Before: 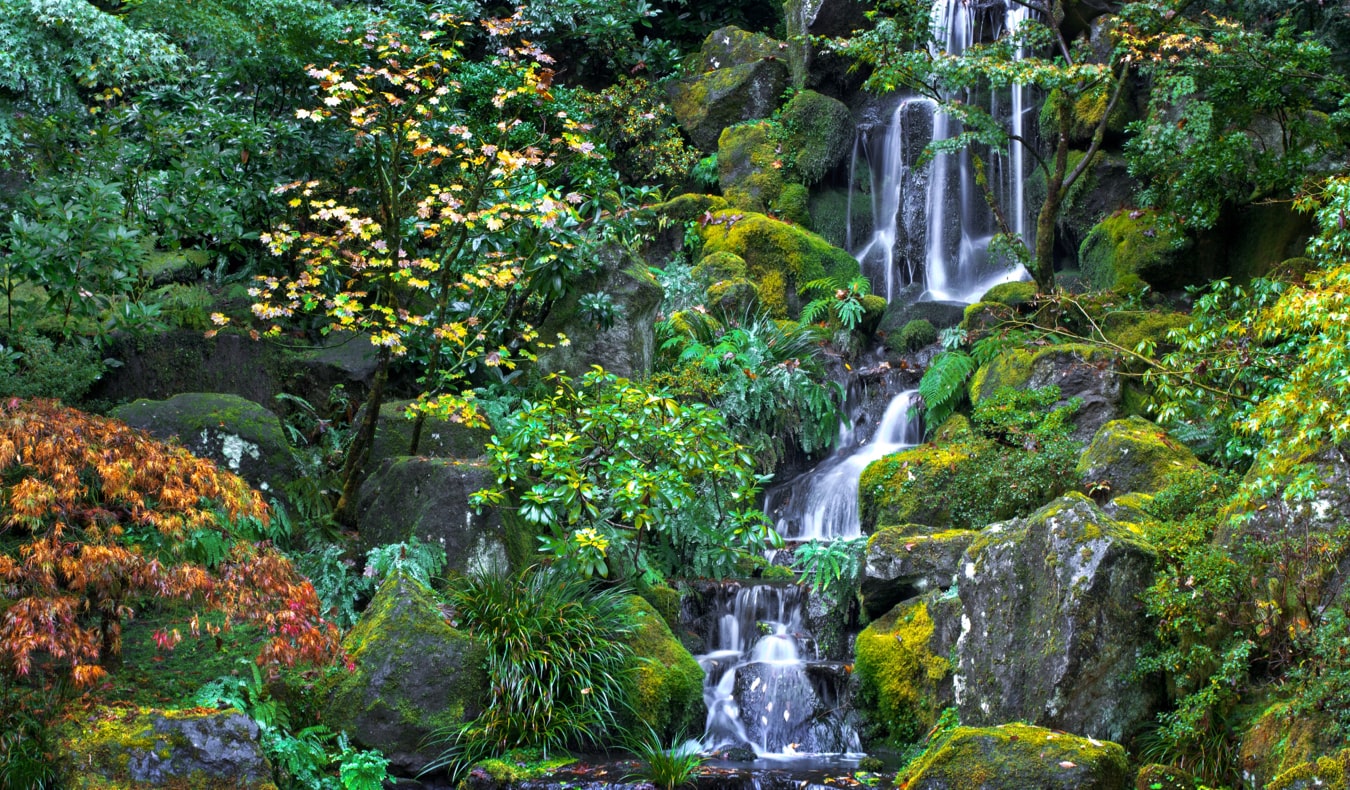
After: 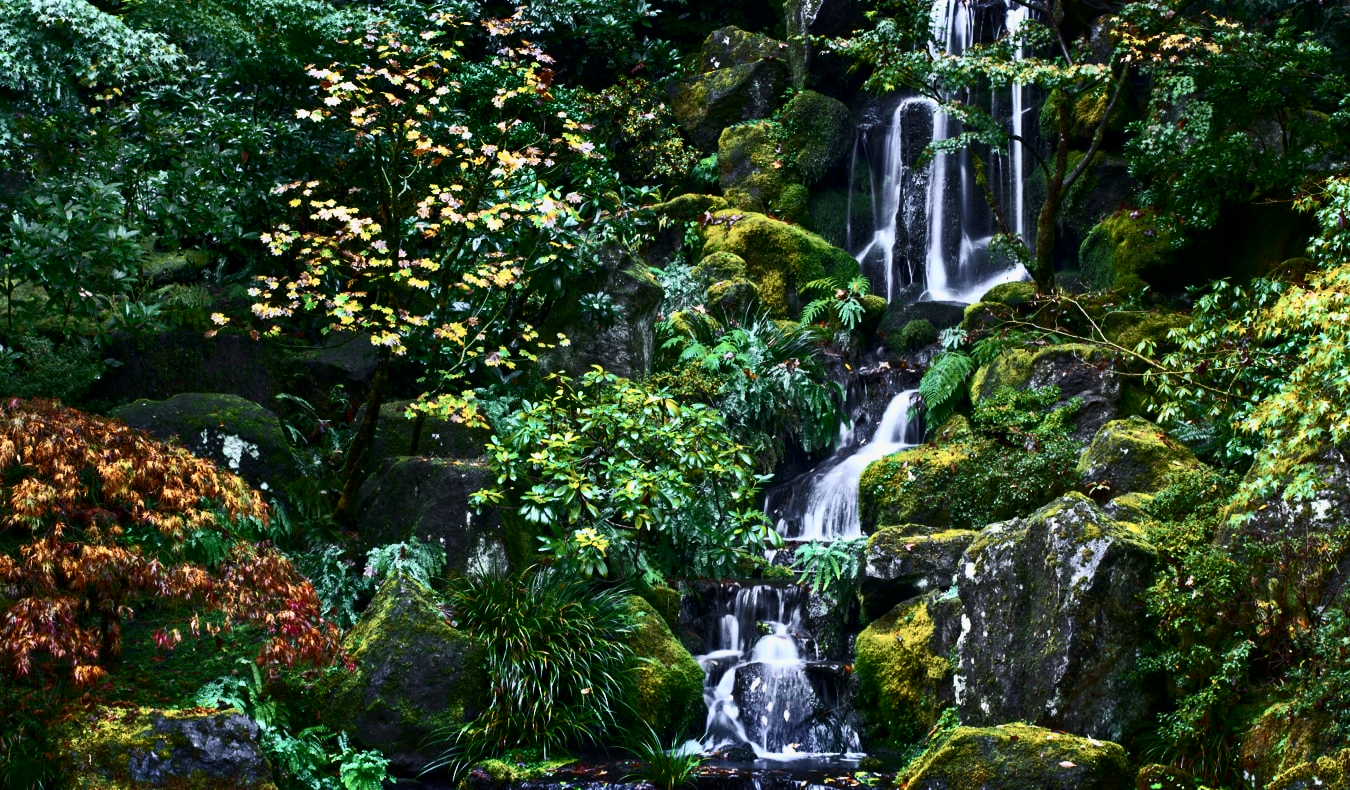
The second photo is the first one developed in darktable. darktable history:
rgb curve: curves: ch0 [(0, 0) (0.053, 0.068) (0.122, 0.128) (1, 1)]
contrast brightness saturation: contrast 0.5, saturation -0.1
exposure: exposure -0.462 EV, compensate highlight preservation false
